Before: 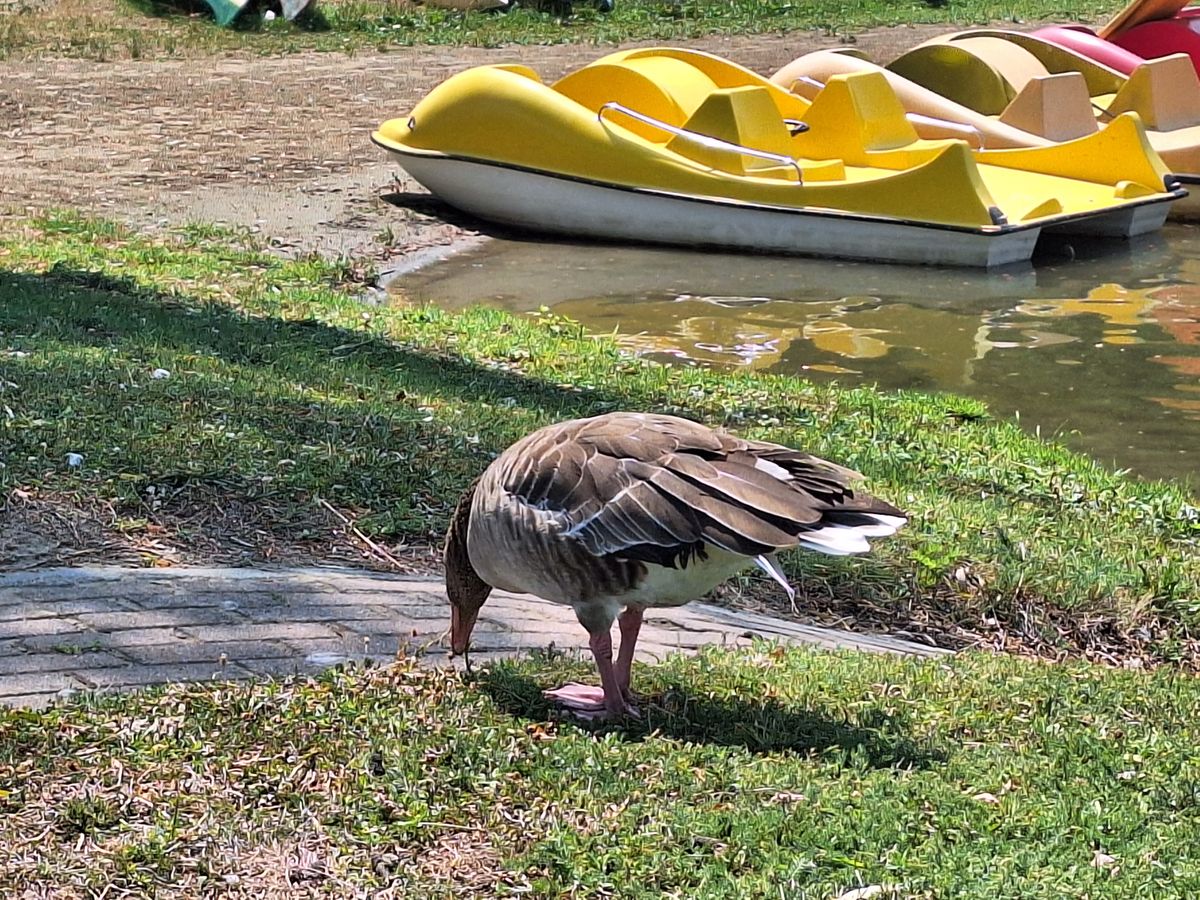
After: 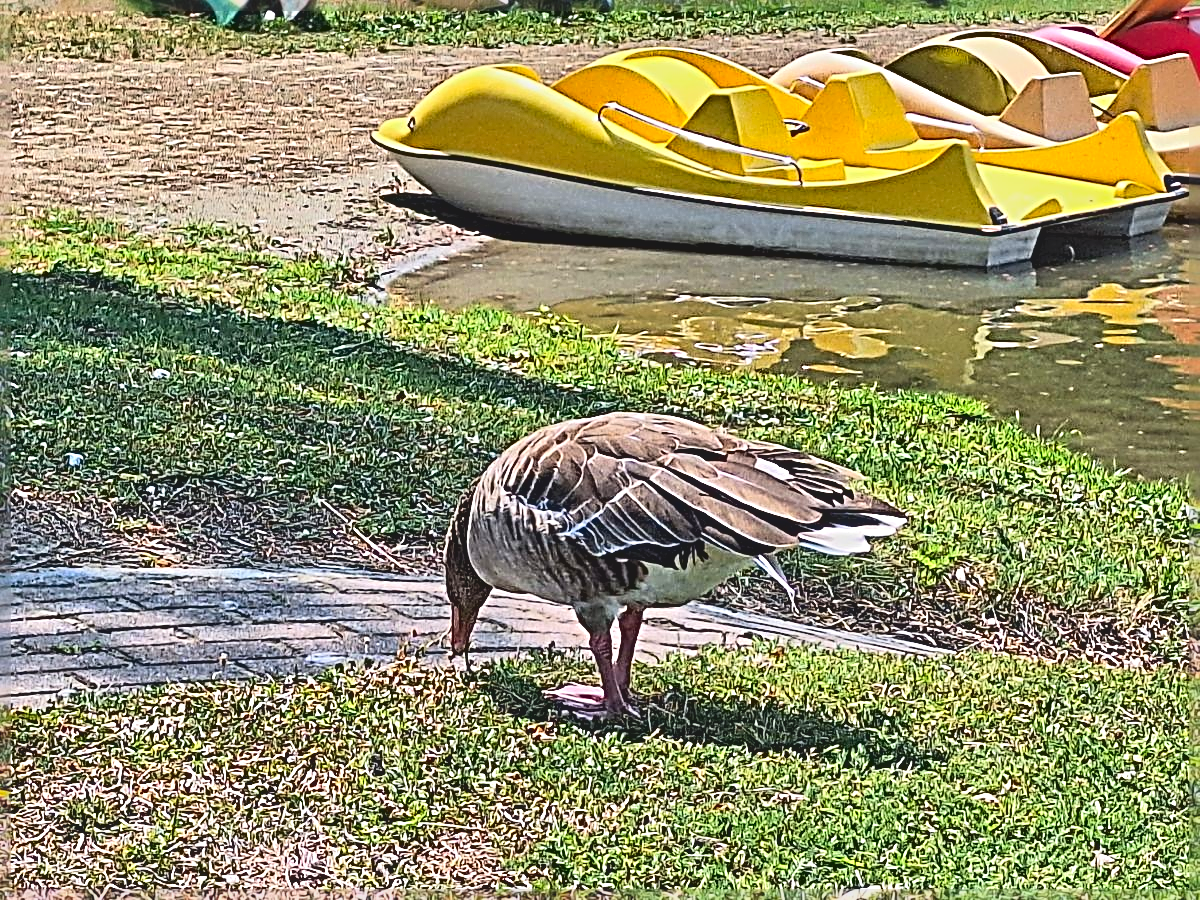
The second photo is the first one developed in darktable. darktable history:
local contrast: highlights 68%, shadows 68%, detail 82%, midtone range 0.325
contrast brightness saturation: contrast 0.2, brightness 0.16, saturation 0.22
sharpen: radius 4.001, amount 2
